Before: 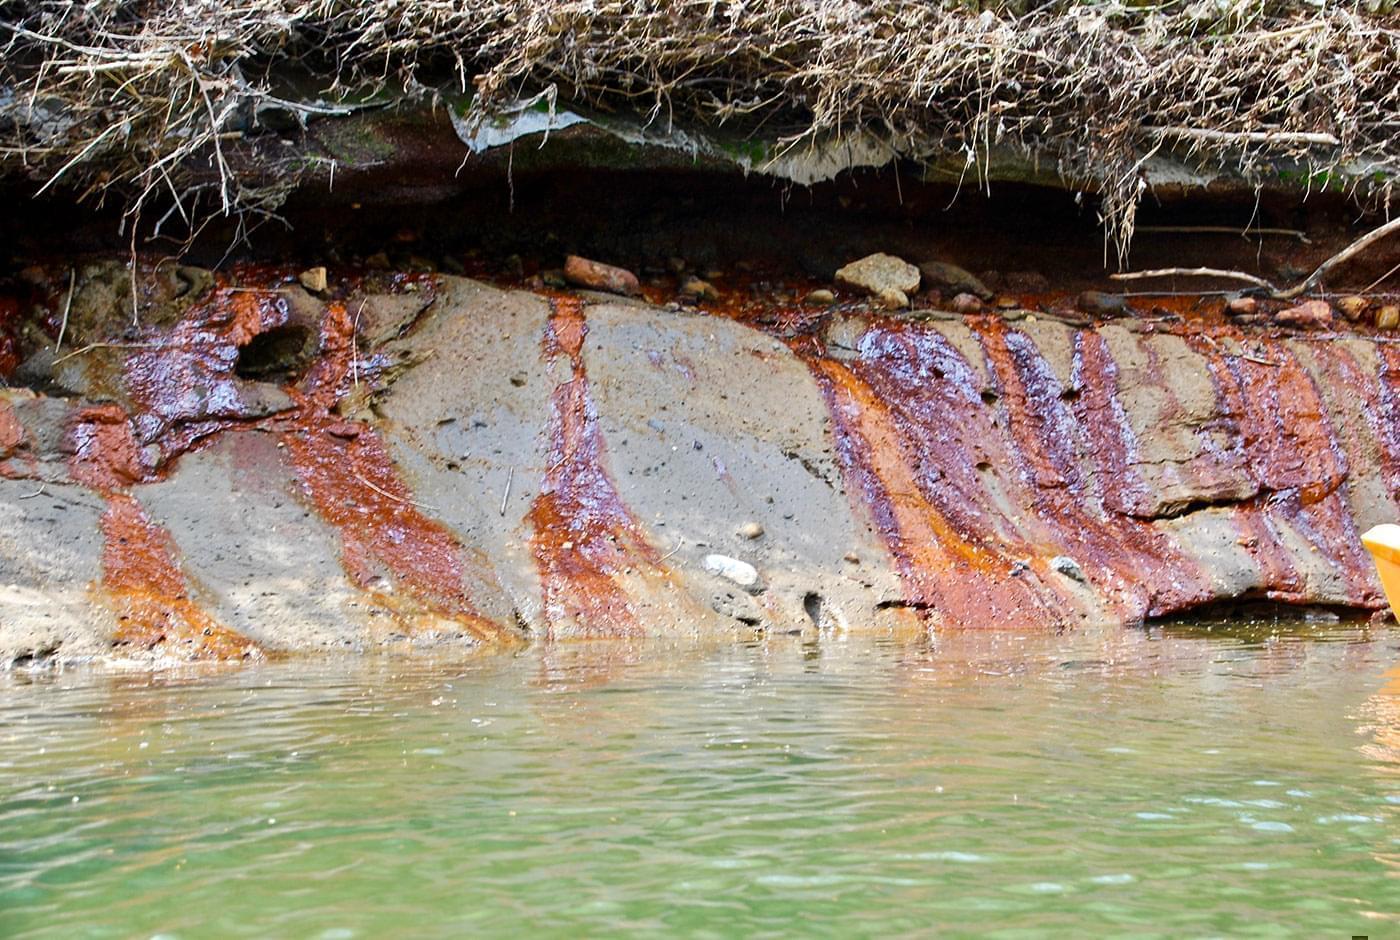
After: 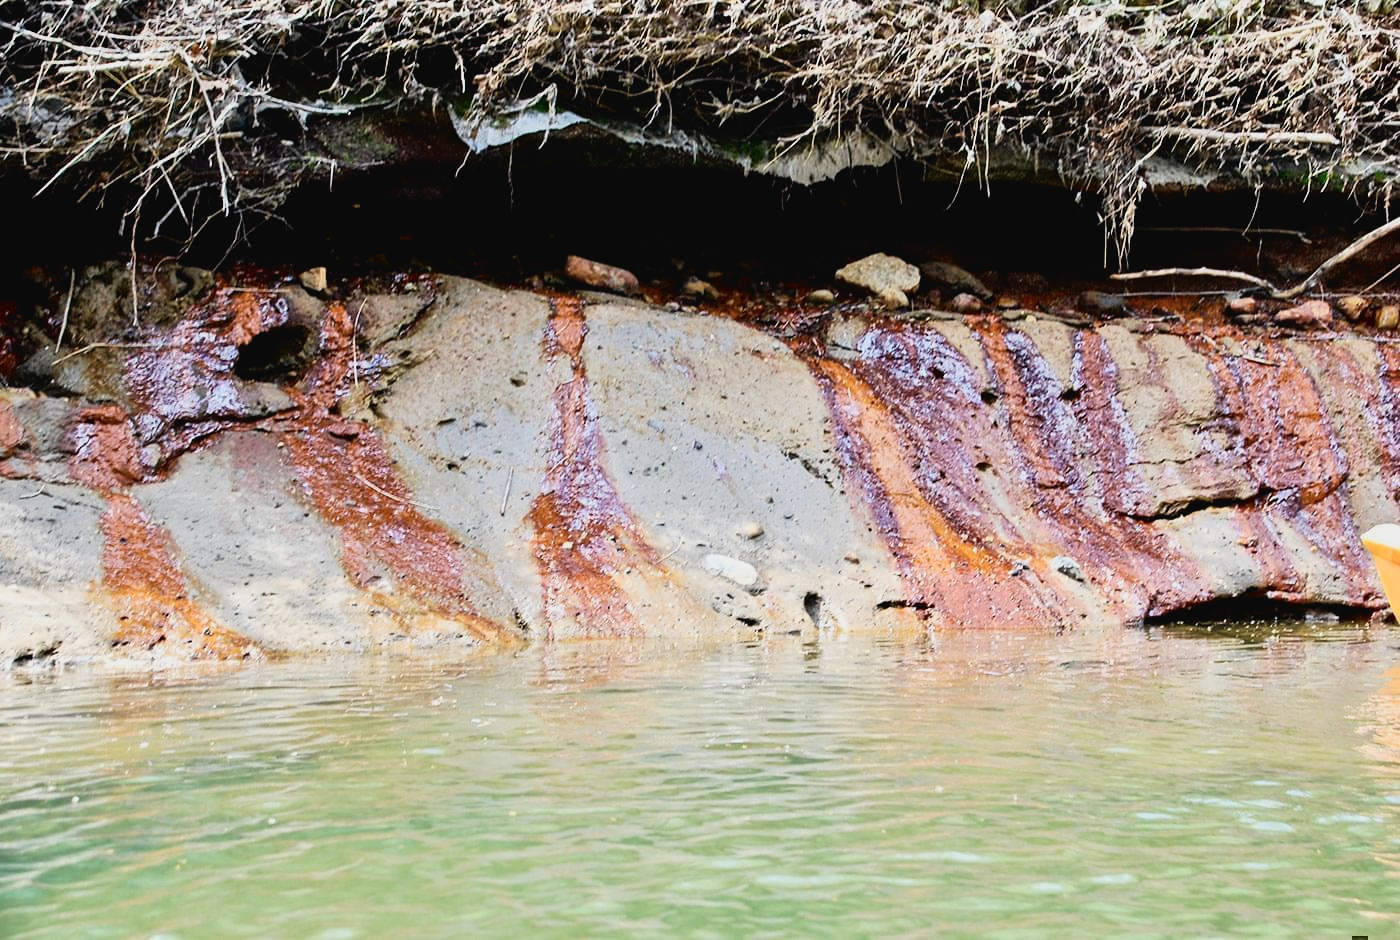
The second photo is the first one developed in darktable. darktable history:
filmic rgb: black relative exposure -7.71 EV, white relative exposure 4.37 EV, target black luminance 0%, hardness 3.75, latitude 50.54%, contrast 1.065, highlights saturation mix 8.83%, shadows ↔ highlights balance -0.228%
tone curve: curves: ch0 [(0, 0.028) (0.138, 0.156) (0.468, 0.516) (0.754, 0.823) (1, 1)], color space Lab, linked channels, preserve colors none
contrast brightness saturation: contrast 0.113, saturation -0.177
